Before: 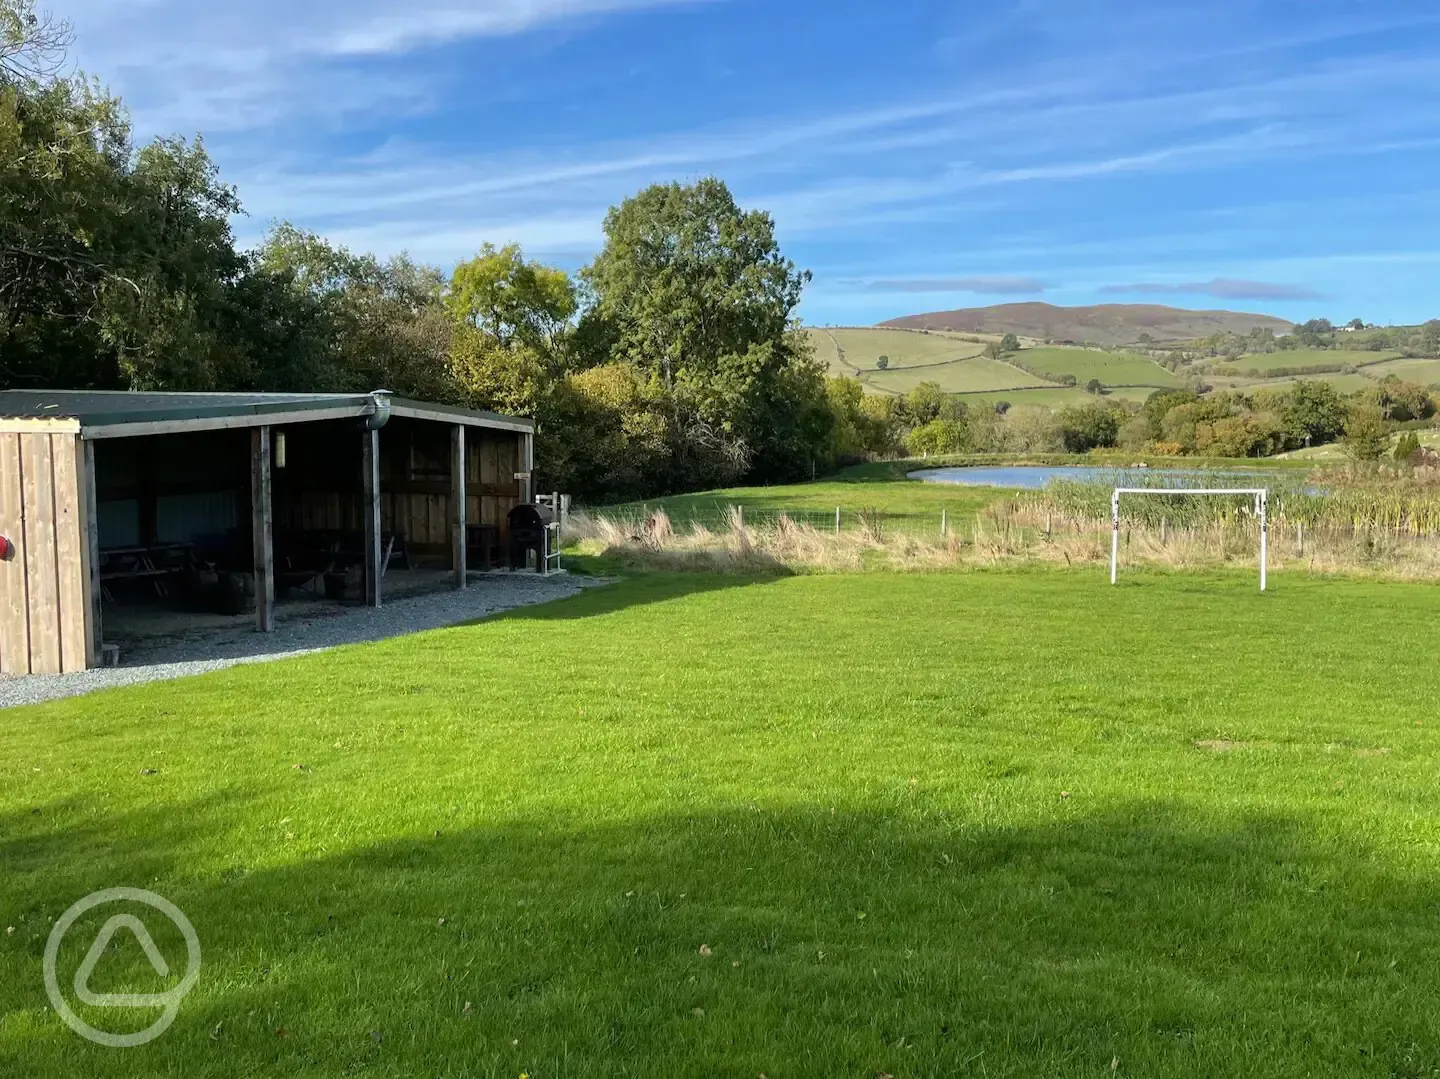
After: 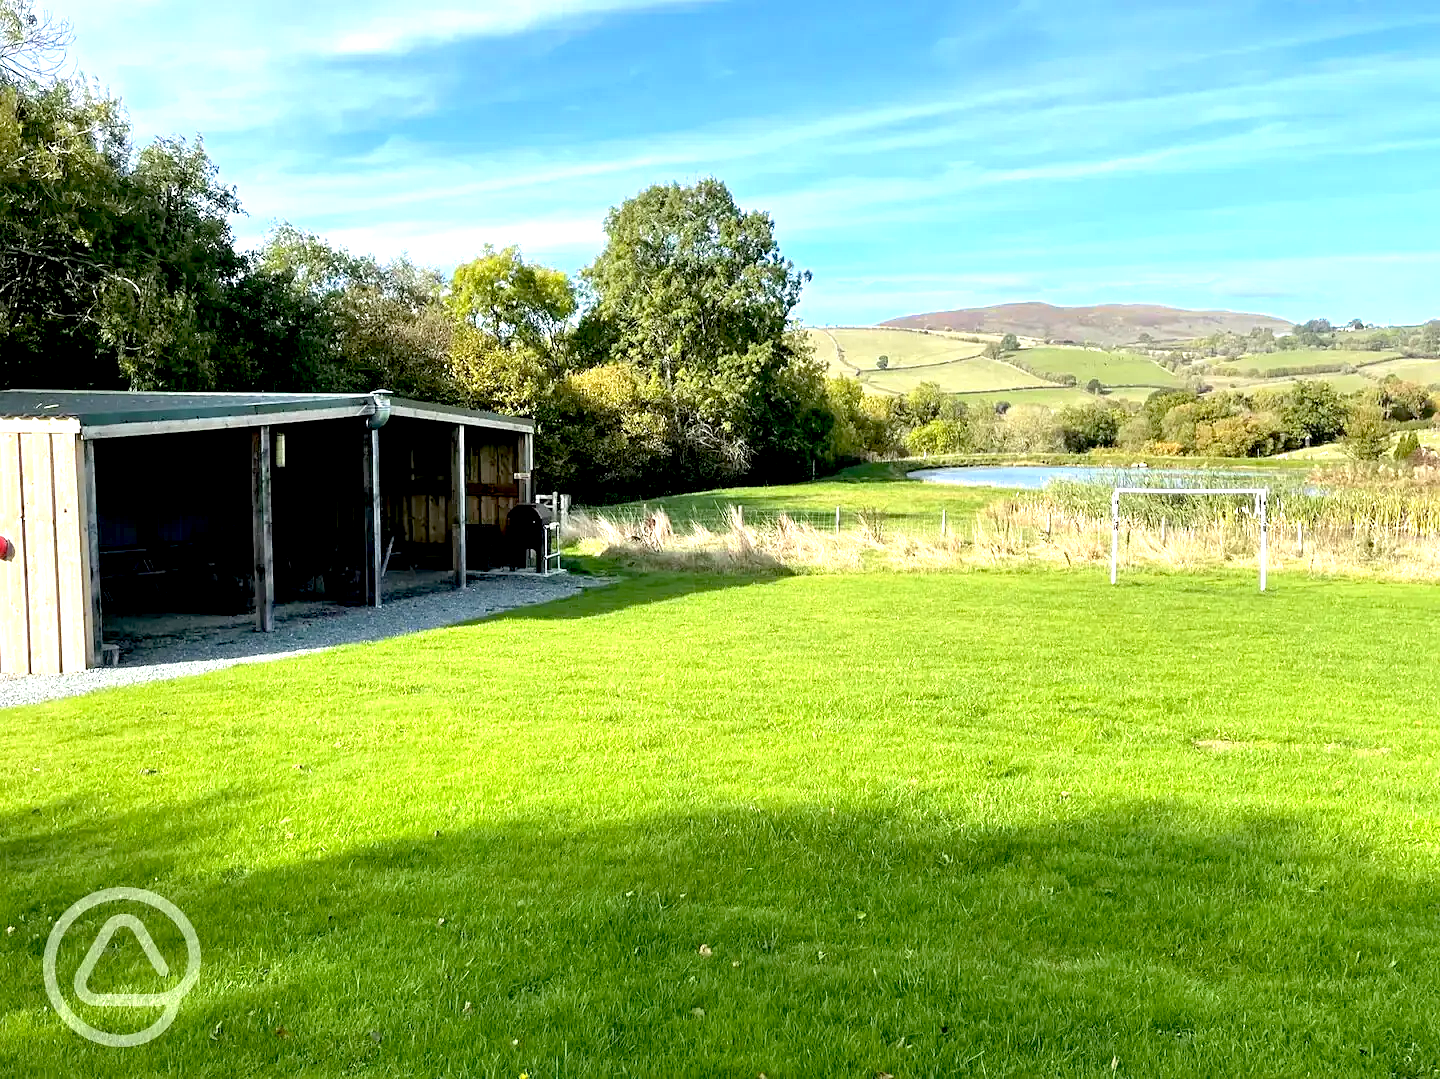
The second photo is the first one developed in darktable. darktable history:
sharpen: radius 1.227, amount 0.305, threshold 0.087
exposure: black level correction 0.011, exposure 1.084 EV, compensate exposure bias true, compensate highlight preservation false
